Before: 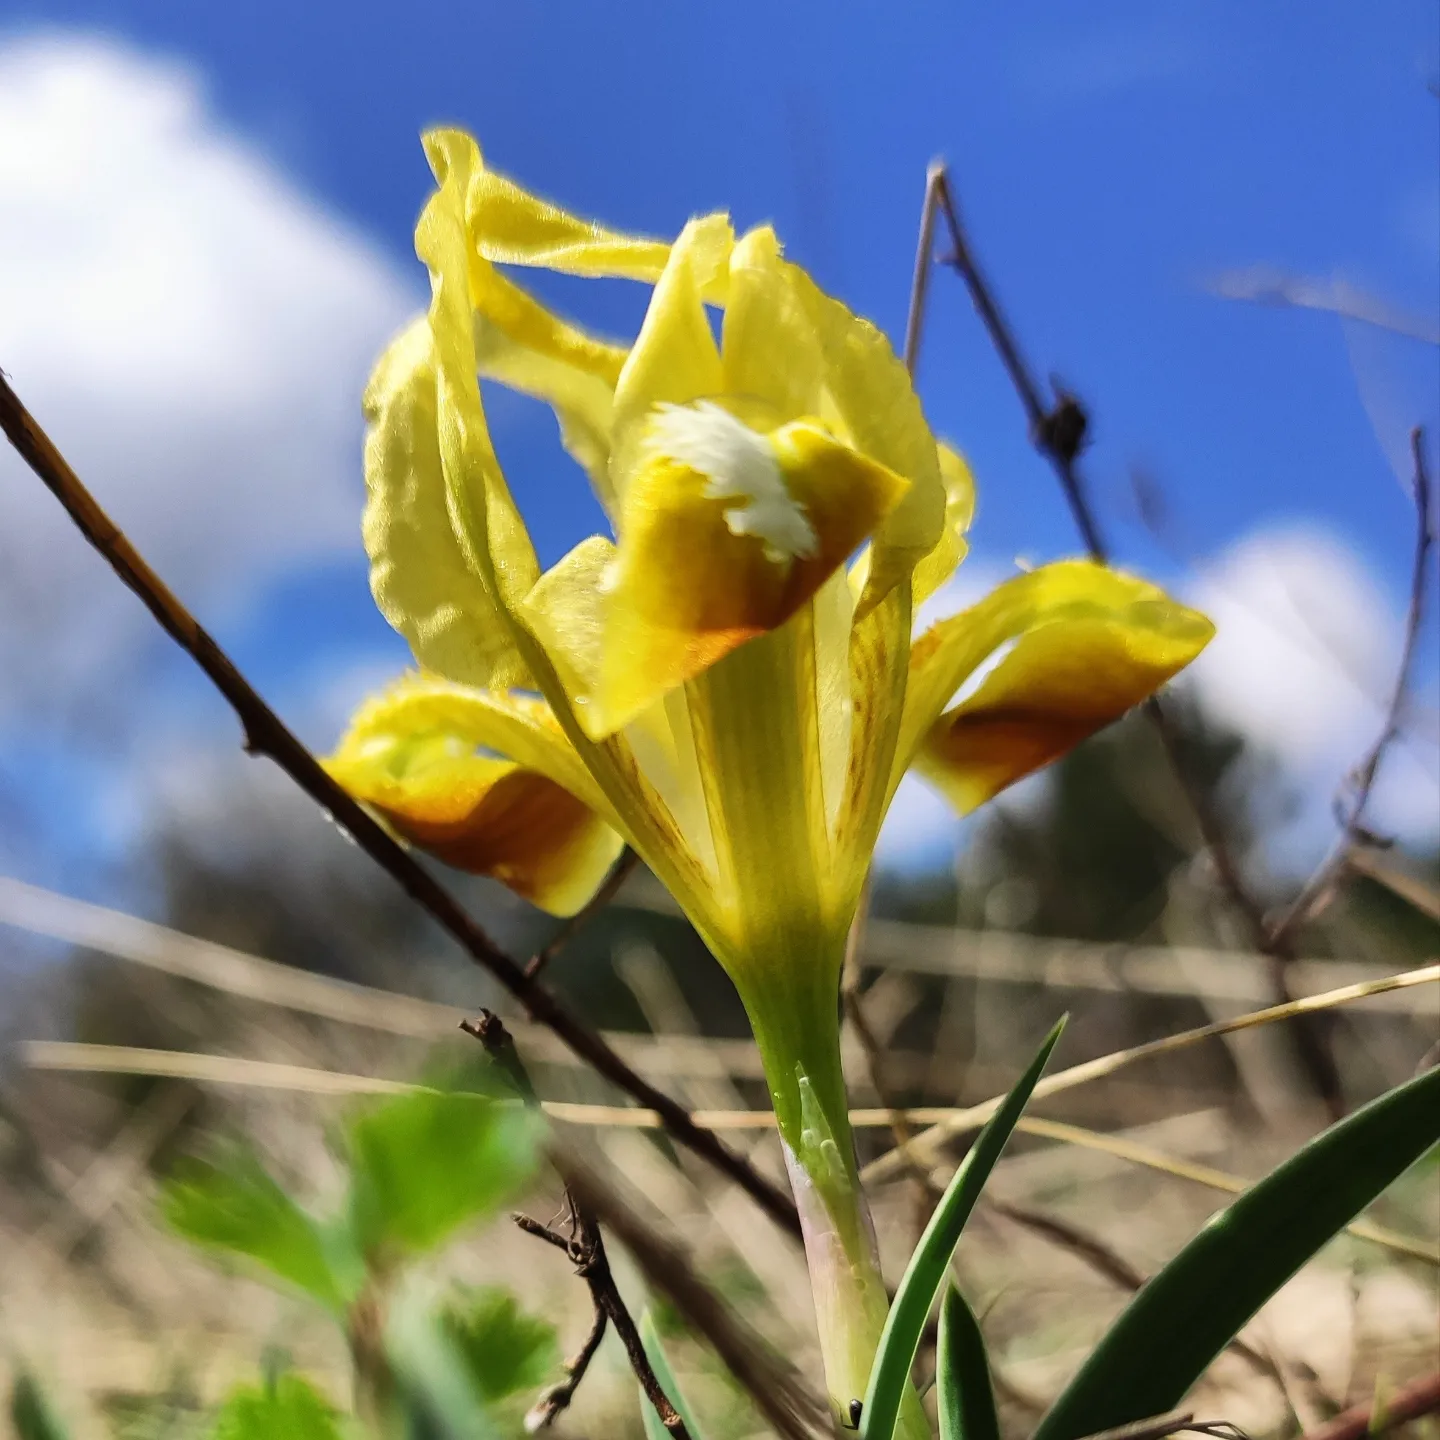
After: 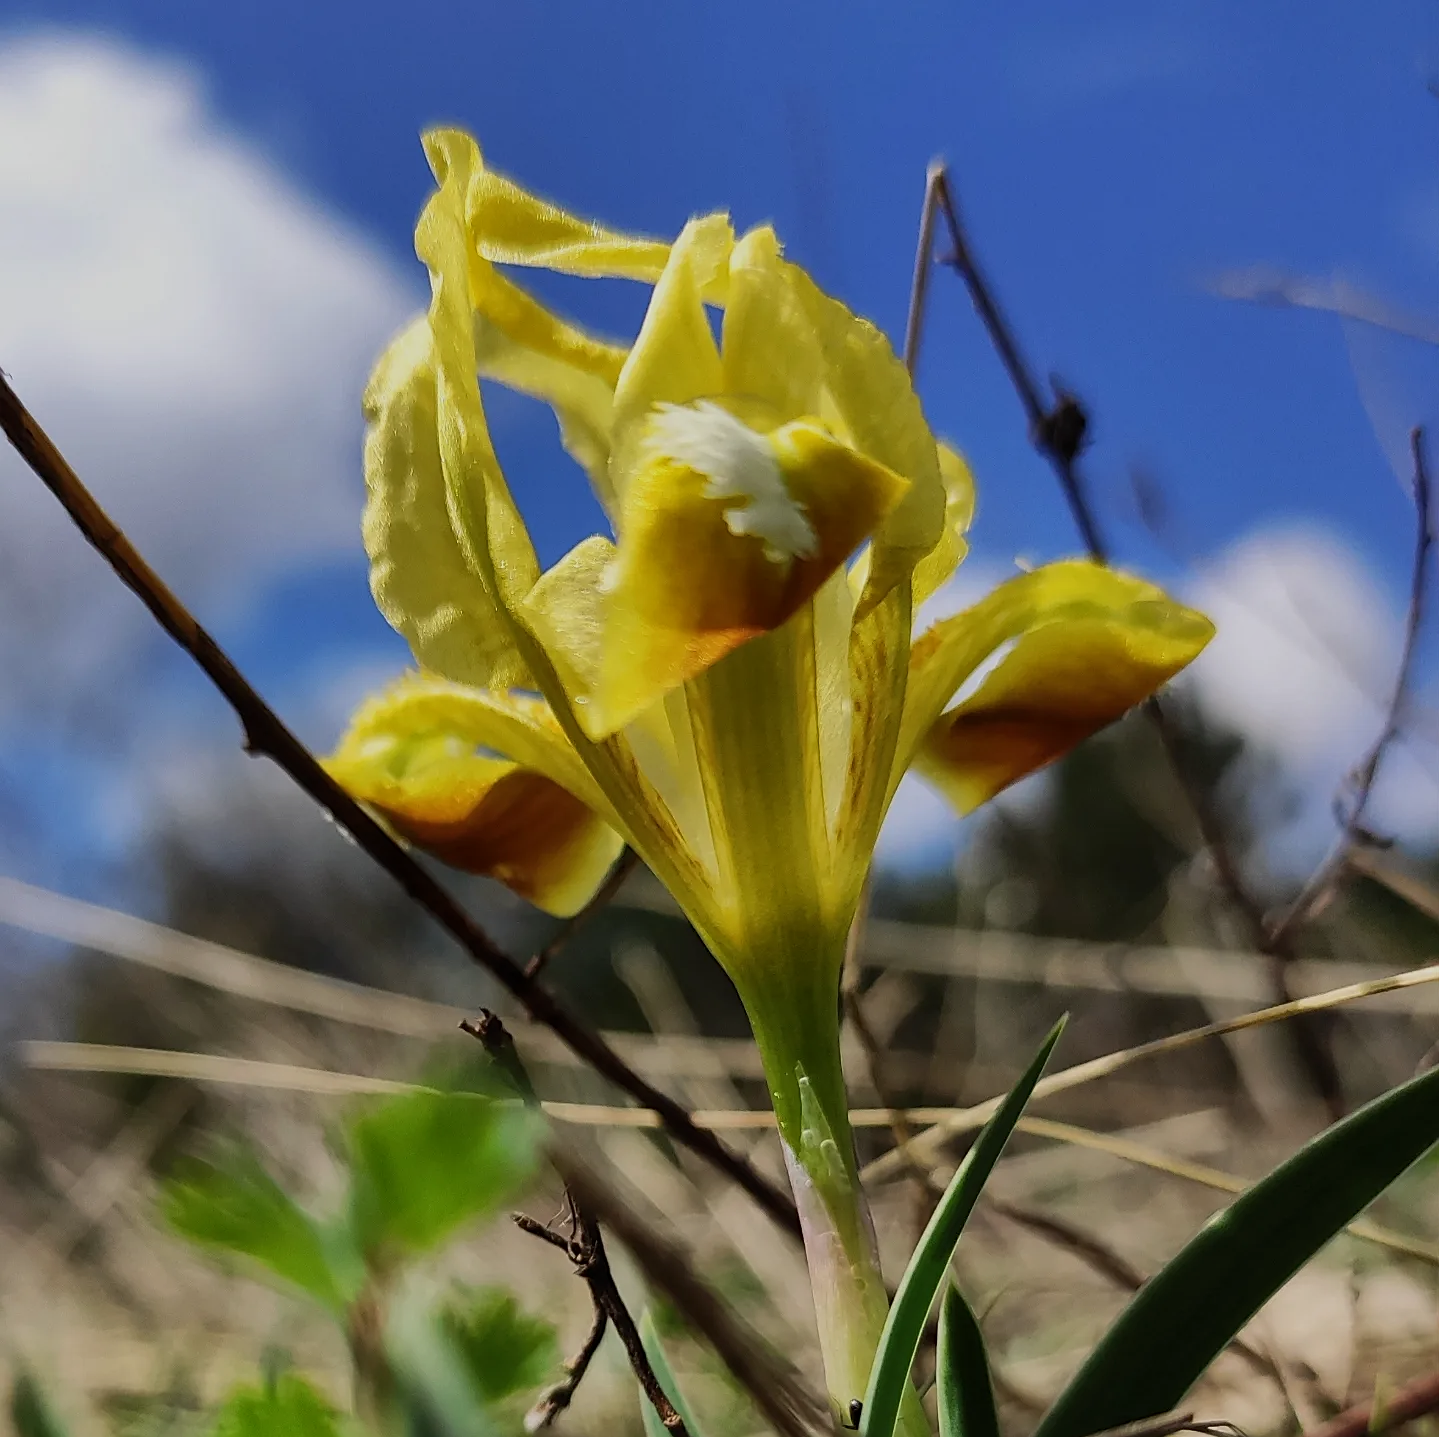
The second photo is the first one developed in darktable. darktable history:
crop: top 0.04%, bottom 0.154%
sharpen: on, module defaults
exposure: exposure -0.595 EV, compensate highlight preservation false
local contrast: mode bilateral grid, contrast 11, coarseness 26, detail 115%, midtone range 0.2
